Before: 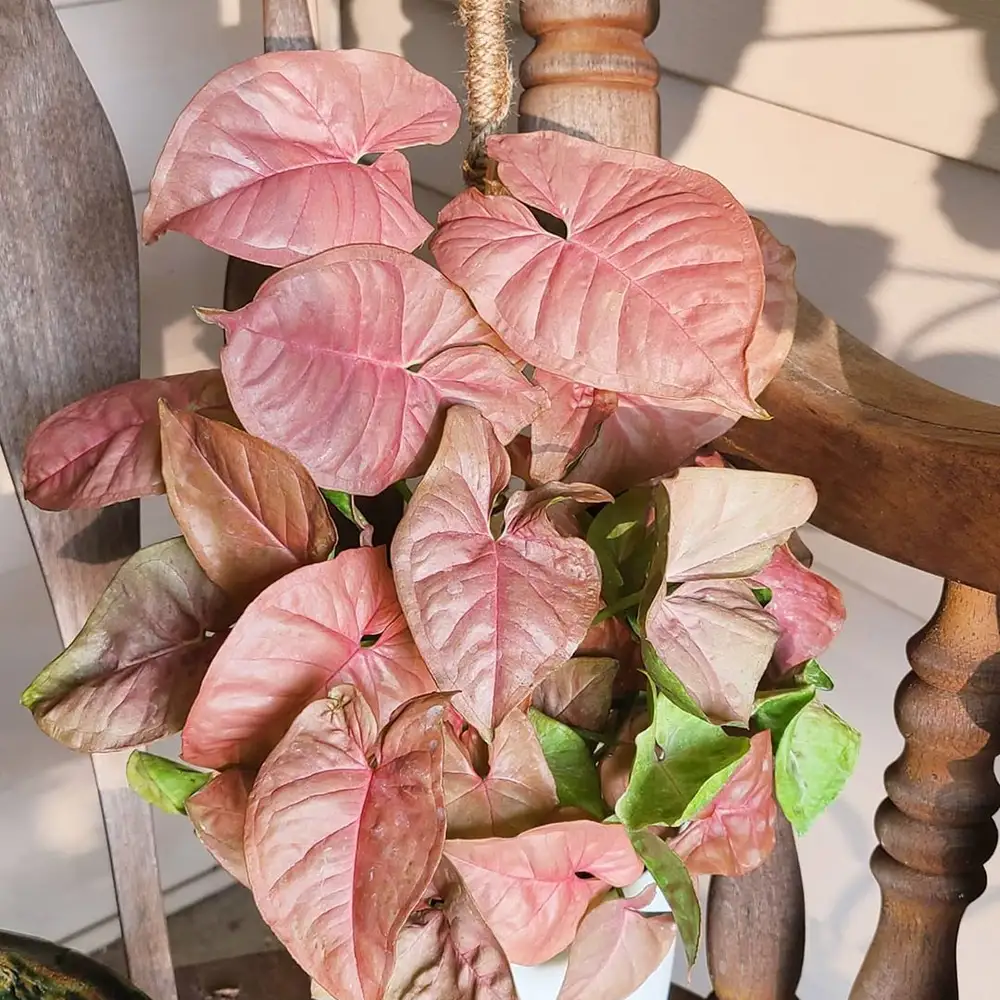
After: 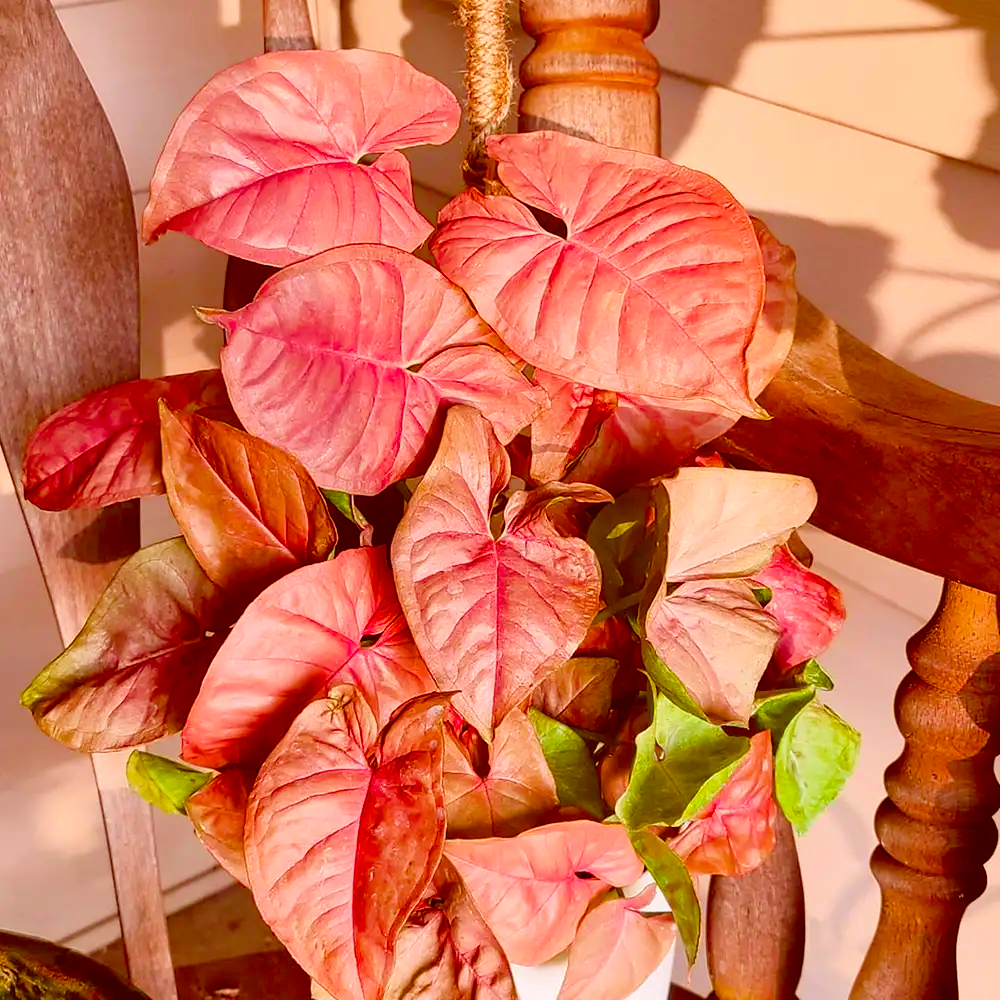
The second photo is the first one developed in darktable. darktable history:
contrast brightness saturation: contrast 0.037, saturation 0.165
color balance rgb: perceptual saturation grading › global saturation 35.034%, perceptual saturation grading › highlights -25.718%, perceptual saturation grading › shadows 49.987%, global vibrance 45.838%
color correction: highlights a* 9.1, highlights b* 8.98, shadows a* 39.34, shadows b* 39.63, saturation 0.801
